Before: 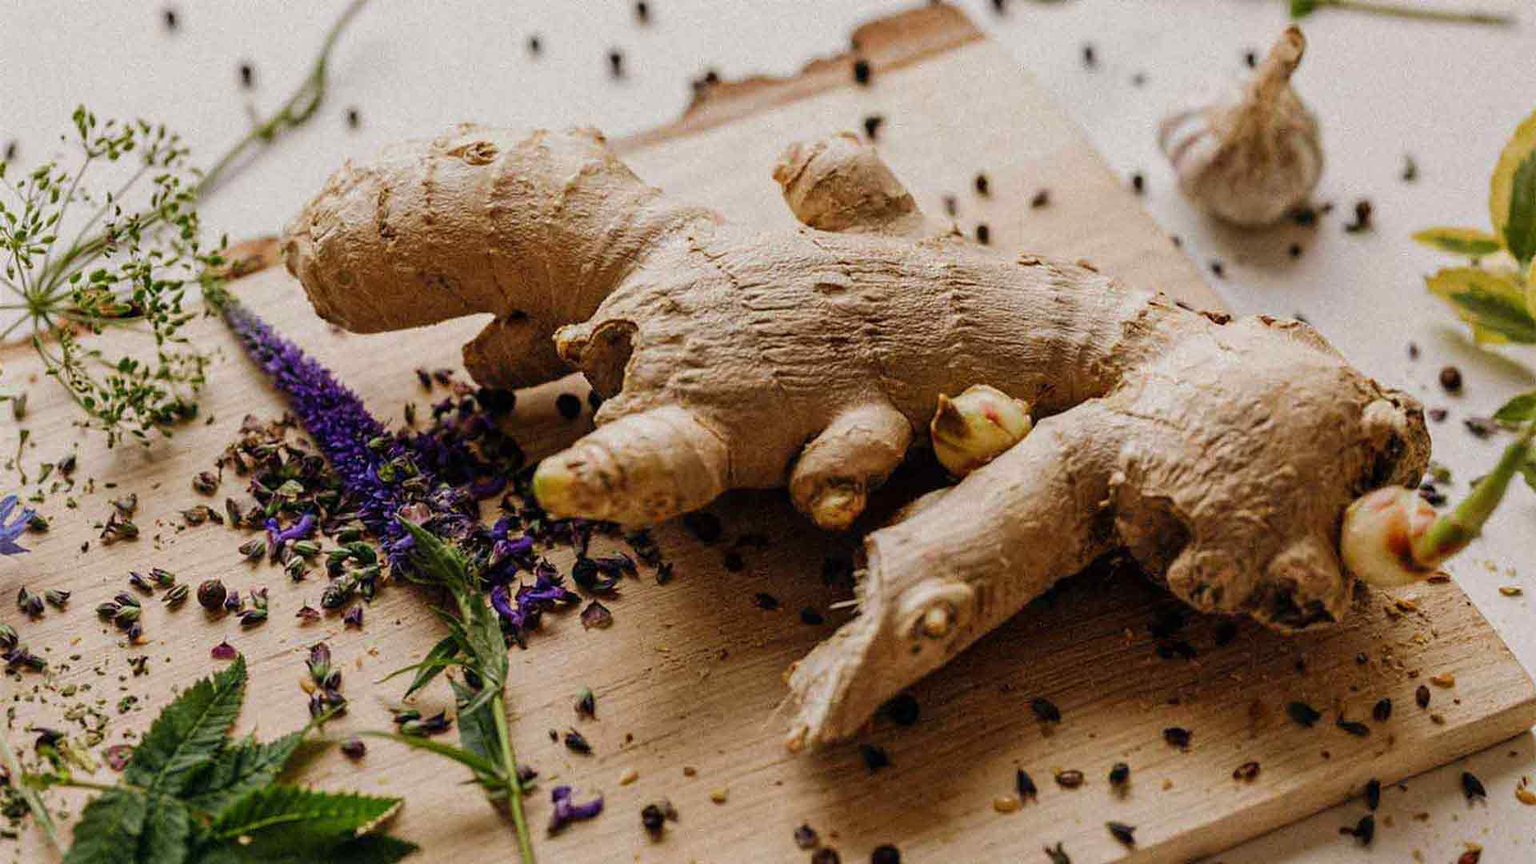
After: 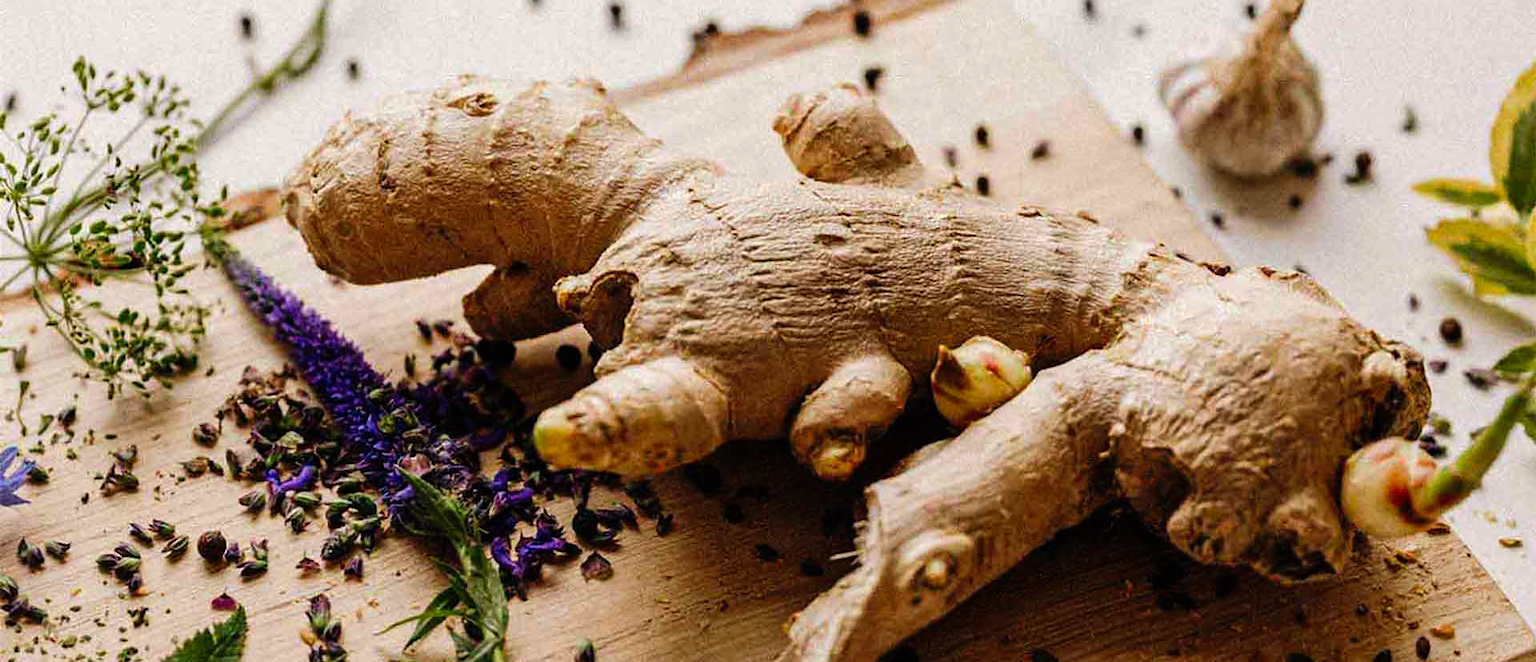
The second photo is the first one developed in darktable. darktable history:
tone curve: curves: ch0 [(0, 0) (0.003, 0.002) (0.011, 0.006) (0.025, 0.014) (0.044, 0.025) (0.069, 0.039) (0.1, 0.056) (0.136, 0.086) (0.177, 0.129) (0.224, 0.183) (0.277, 0.247) (0.335, 0.318) (0.399, 0.395) (0.468, 0.48) (0.543, 0.571) (0.623, 0.668) (0.709, 0.773) (0.801, 0.873) (0.898, 0.978) (1, 1)], preserve colors none
crop: top 5.667%, bottom 17.637%
